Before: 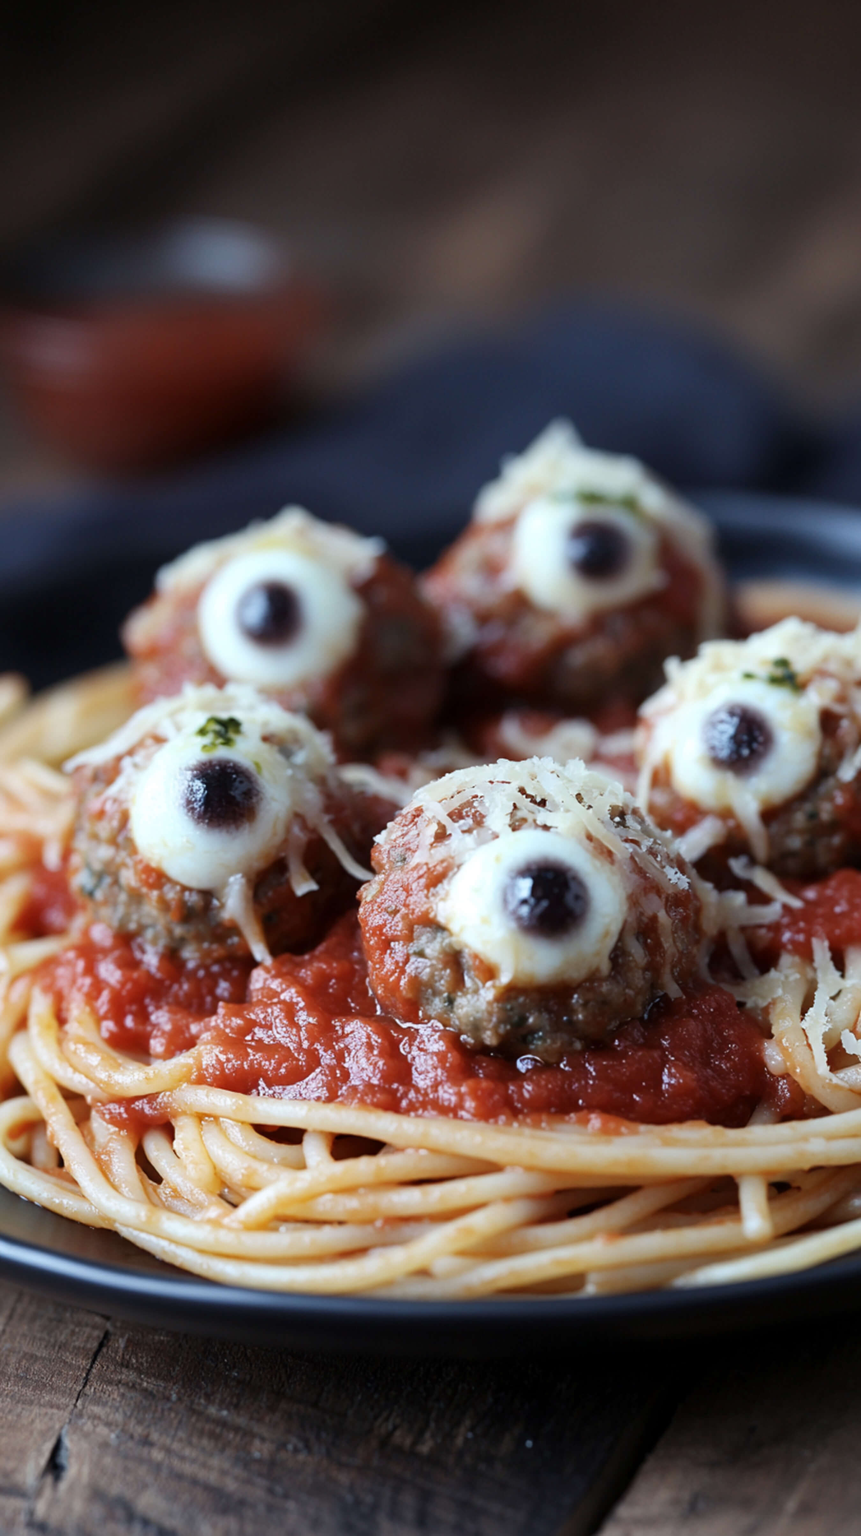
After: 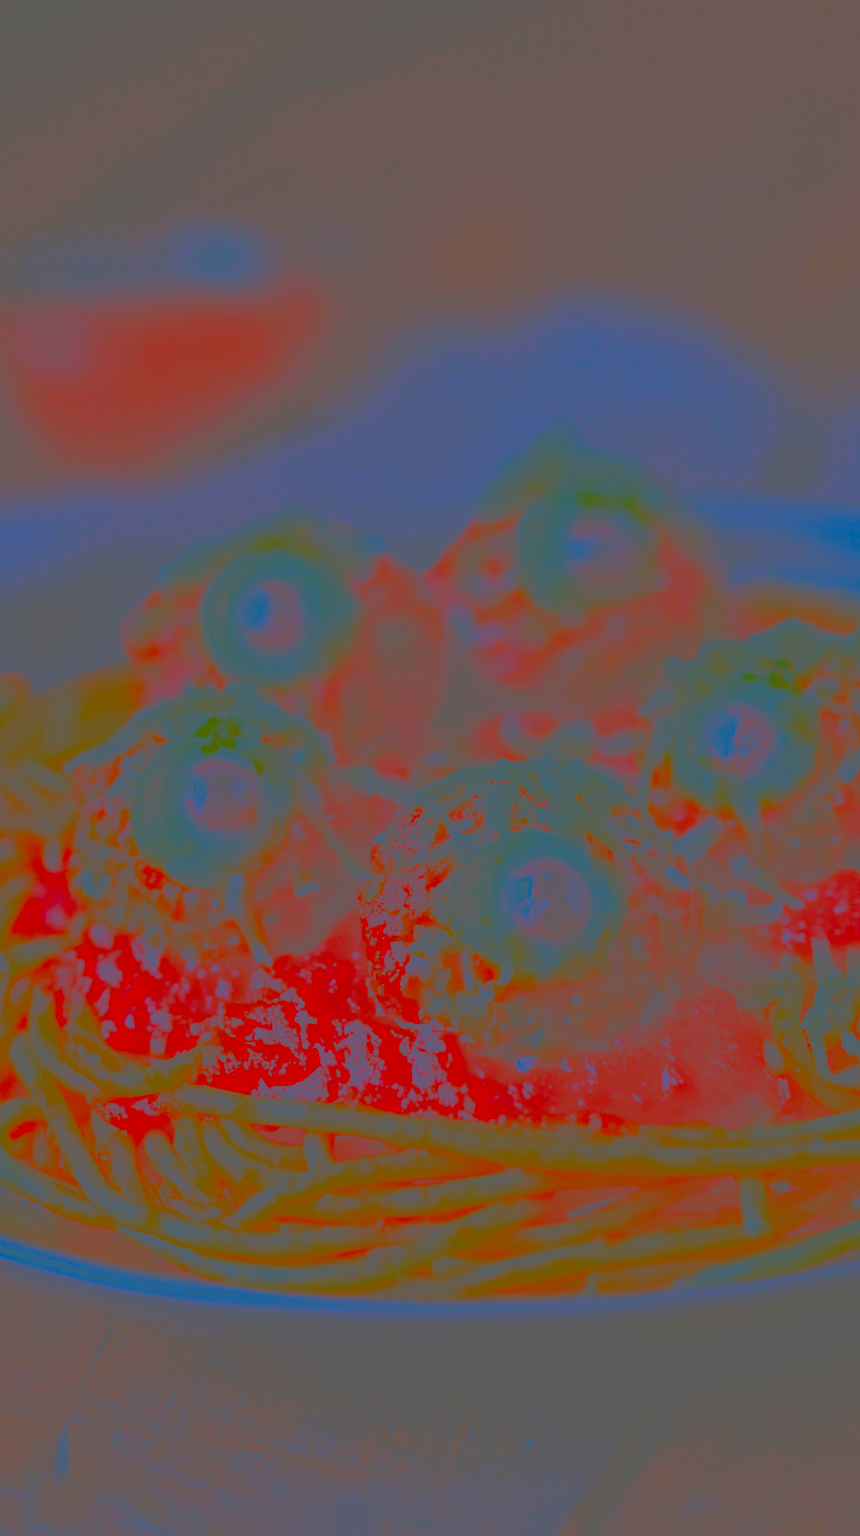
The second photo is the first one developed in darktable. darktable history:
contrast brightness saturation: contrast -0.988, brightness -0.162, saturation 0.755
tone equalizer: -8 EV -0.001 EV, -7 EV 0.004 EV, -6 EV -0.029 EV, -5 EV 0.011 EV, -4 EV -0.023 EV, -3 EV 0.009 EV, -2 EV -0.043 EV, -1 EV -0.276 EV, +0 EV -0.565 EV
